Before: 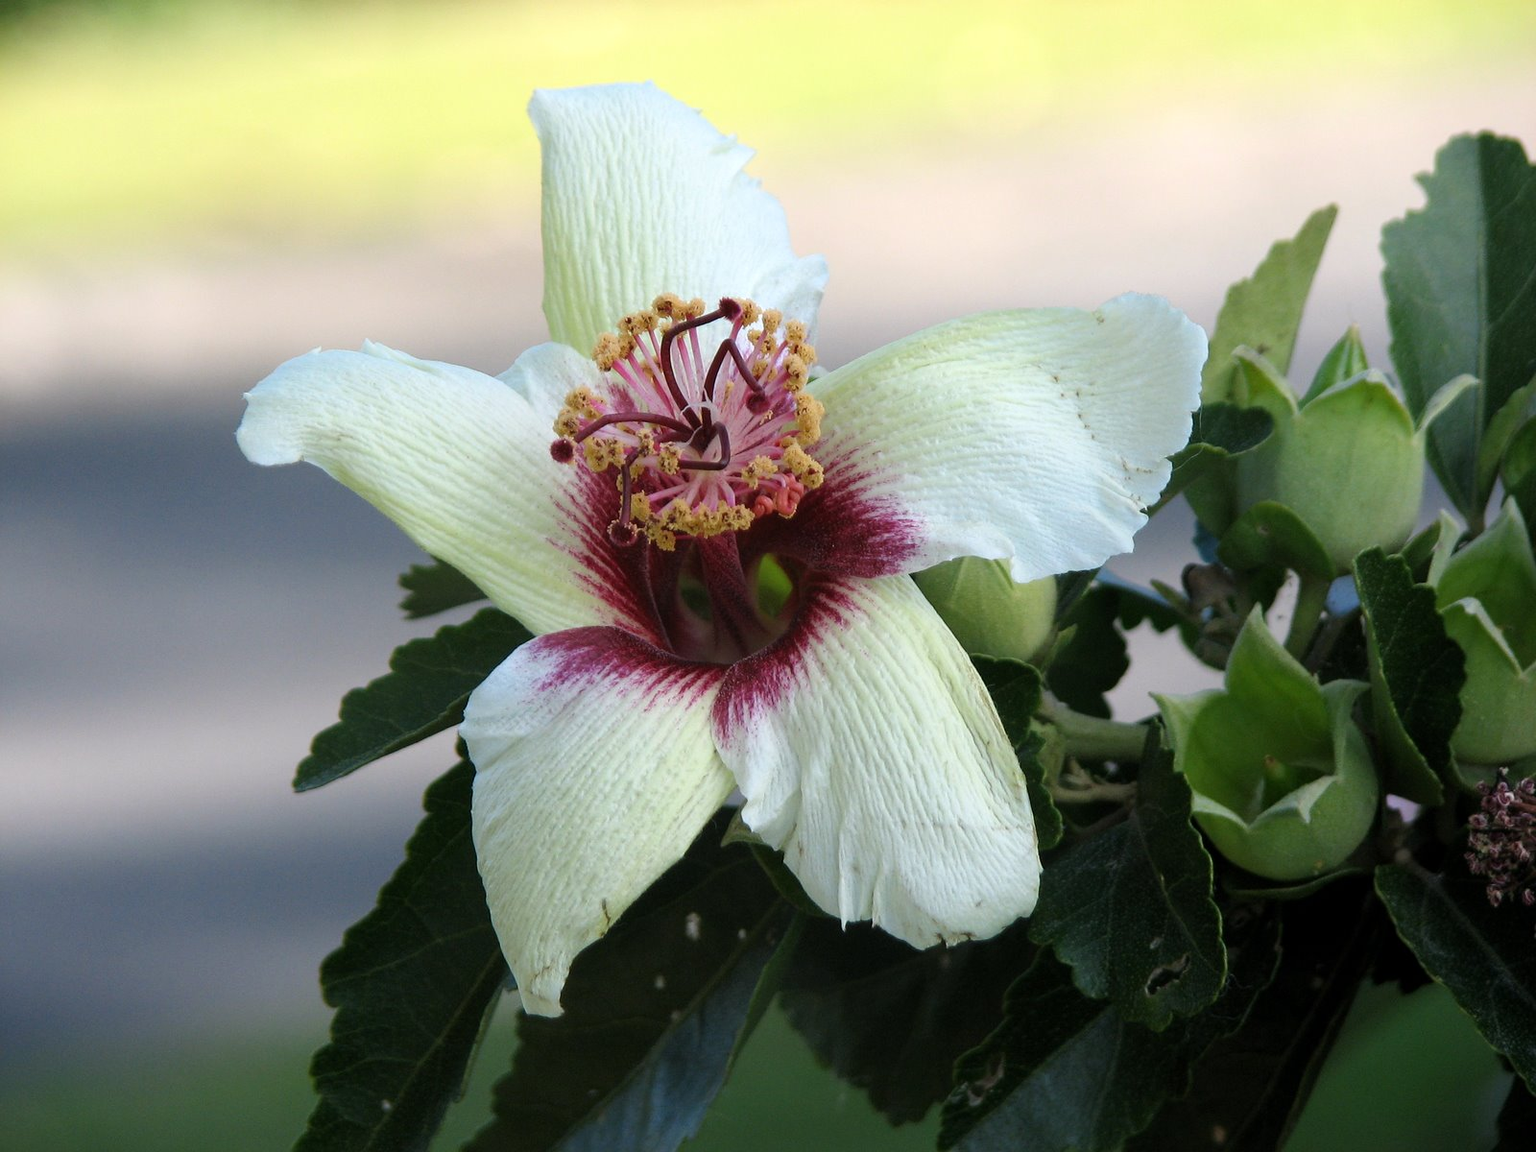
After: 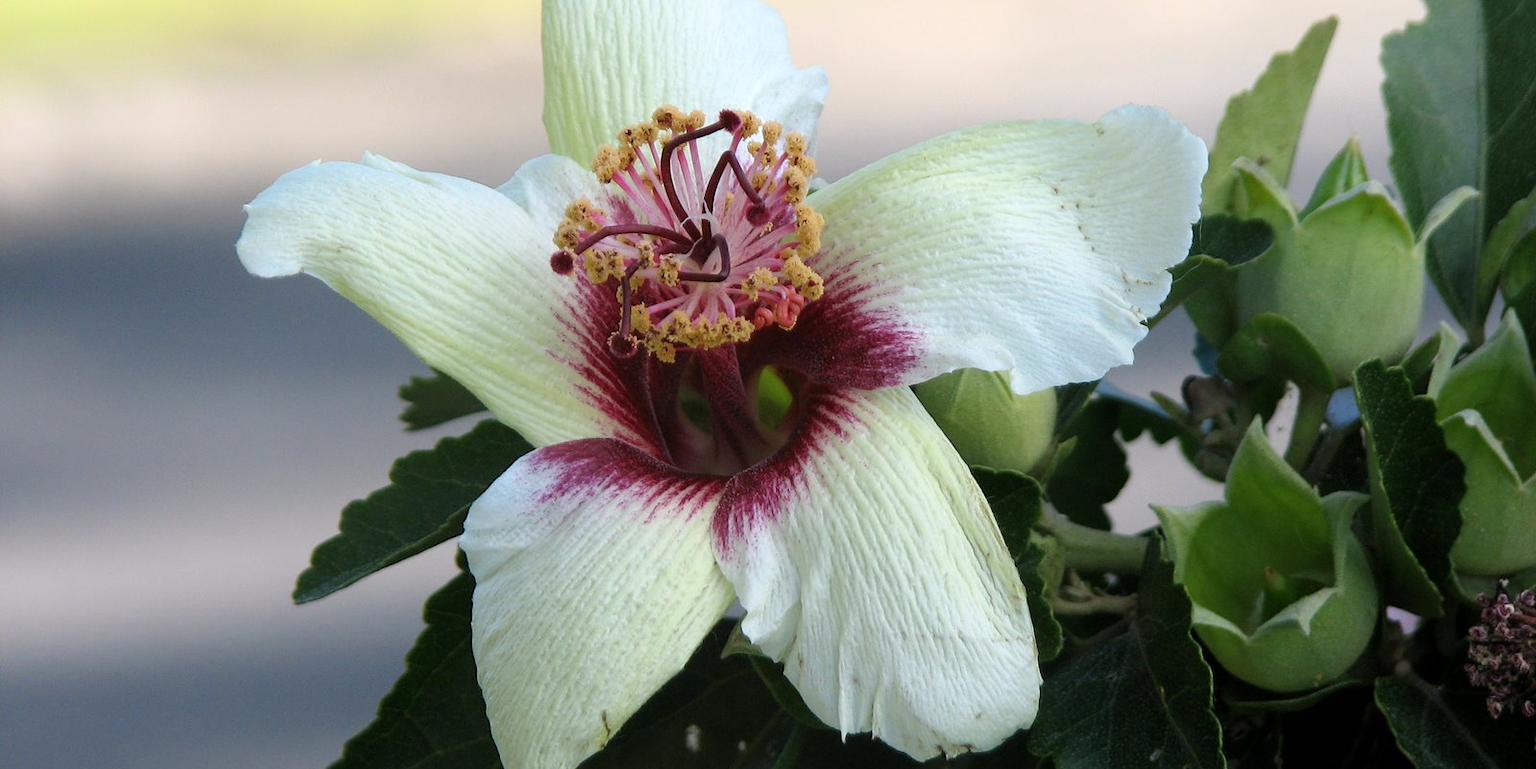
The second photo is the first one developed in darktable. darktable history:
crop: top 16.374%, bottom 16.727%
